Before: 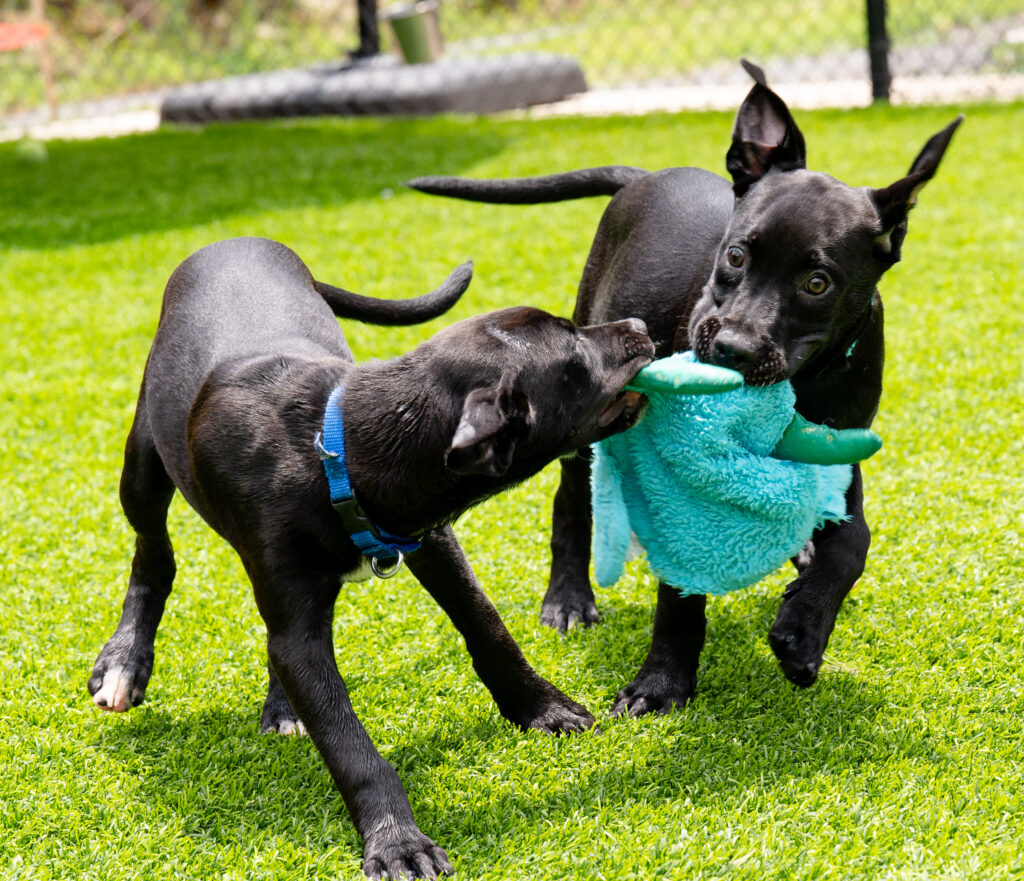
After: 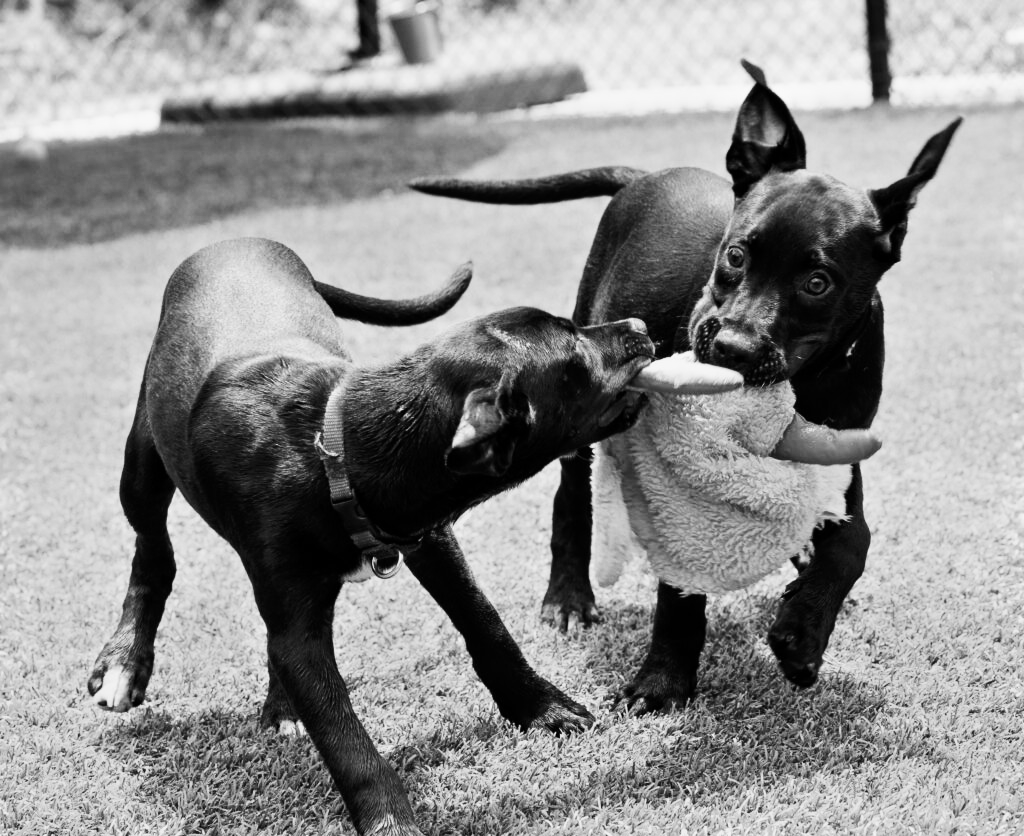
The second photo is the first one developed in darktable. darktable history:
monochrome: a -6.99, b 35.61, size 1.4
contrast brightness saturation: contrast 0.26, brightness 0.02, saturation 0.87
crop and rotate: top 0%, bottom 5.097%
